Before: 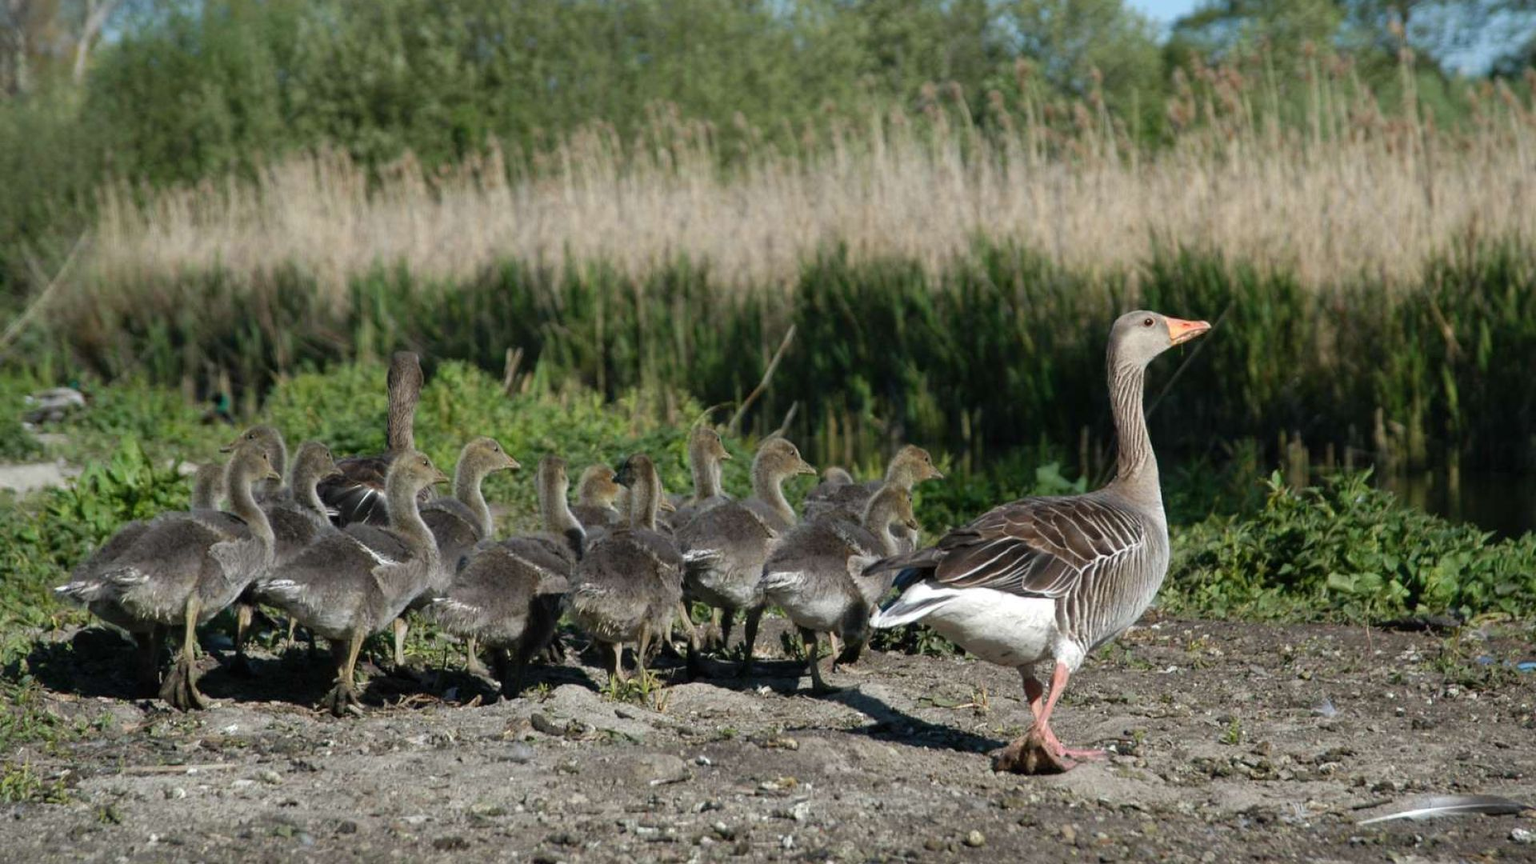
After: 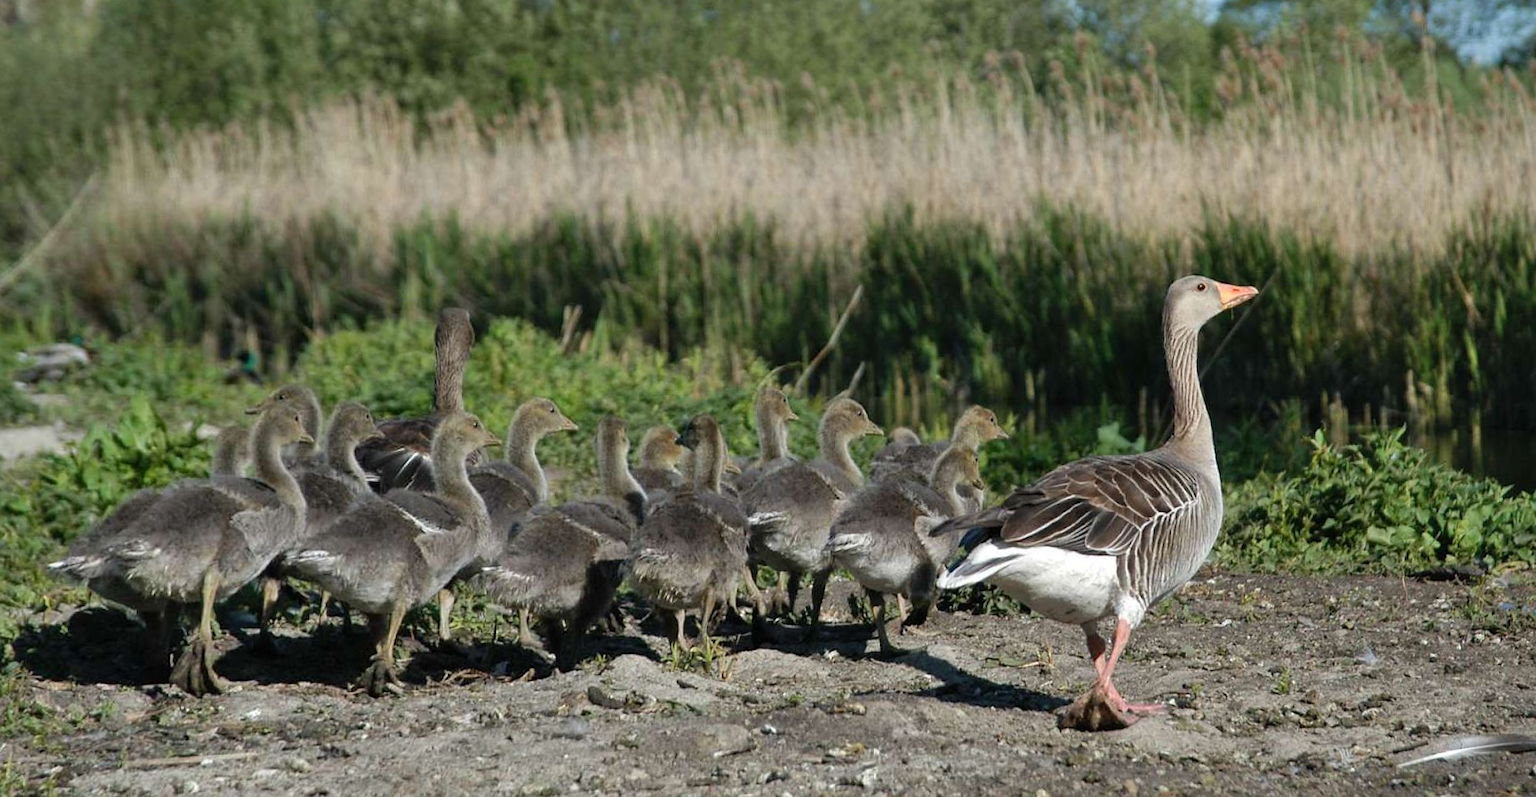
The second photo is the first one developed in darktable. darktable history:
sharpen: radius 1
shadows and highlights: low approximation 0.01, soften with gaussian
rotate and perspective: rotation -0.013°, lens shift (vertical) -0.027, lens shift (horizontal) 0.178, crop left 0.016, crop right 0.989, crop top 0.082, crop bottom 0.918
